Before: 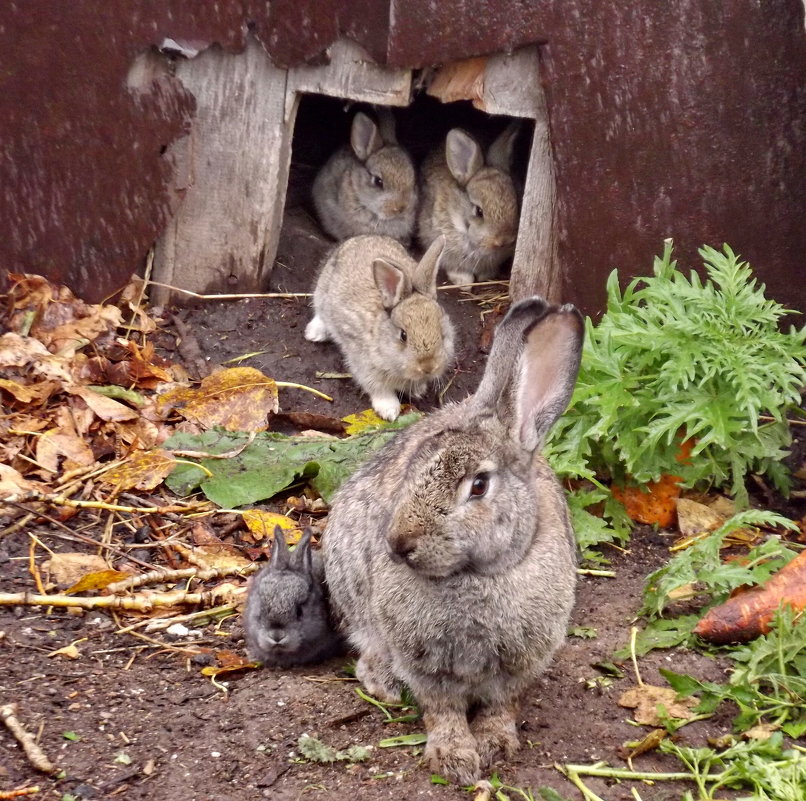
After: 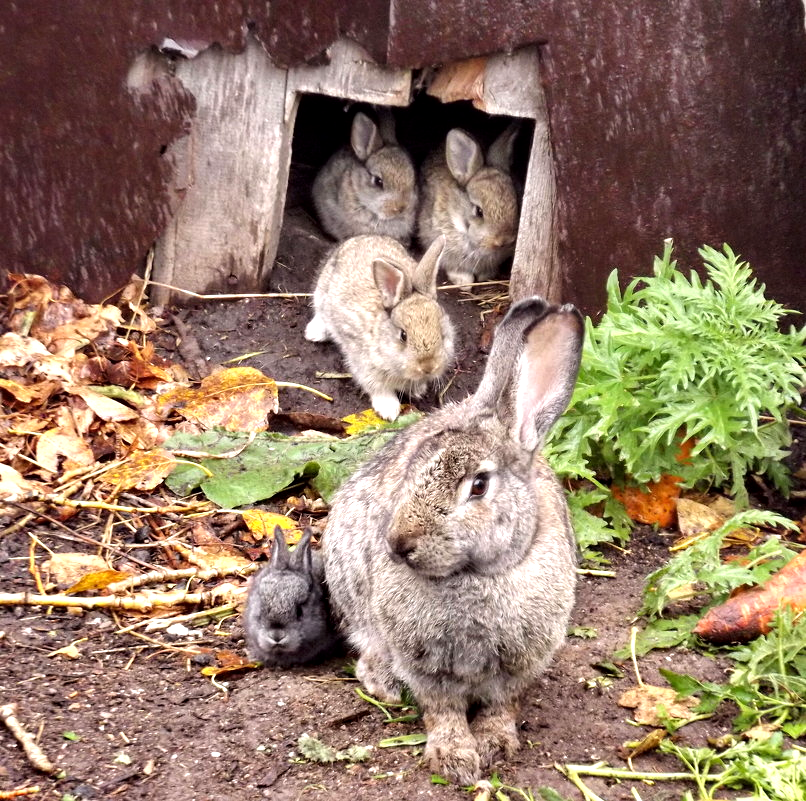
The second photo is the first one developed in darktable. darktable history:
tone equalizer: -8 EV -0.785 EV, -7 EV -0.725 EV, -6 EV -0.57 EV, -5 EV -0.366 EV, -3 EV 0.386 EV, -2 EV 0.6 EV, -1 EV 0.697 EV, +0 EV 0.743 EV, mask exposure compensation -0.487 EV
local contrast: highlights 102%, shadows 103%, detail 119%, midtone range 0.2
